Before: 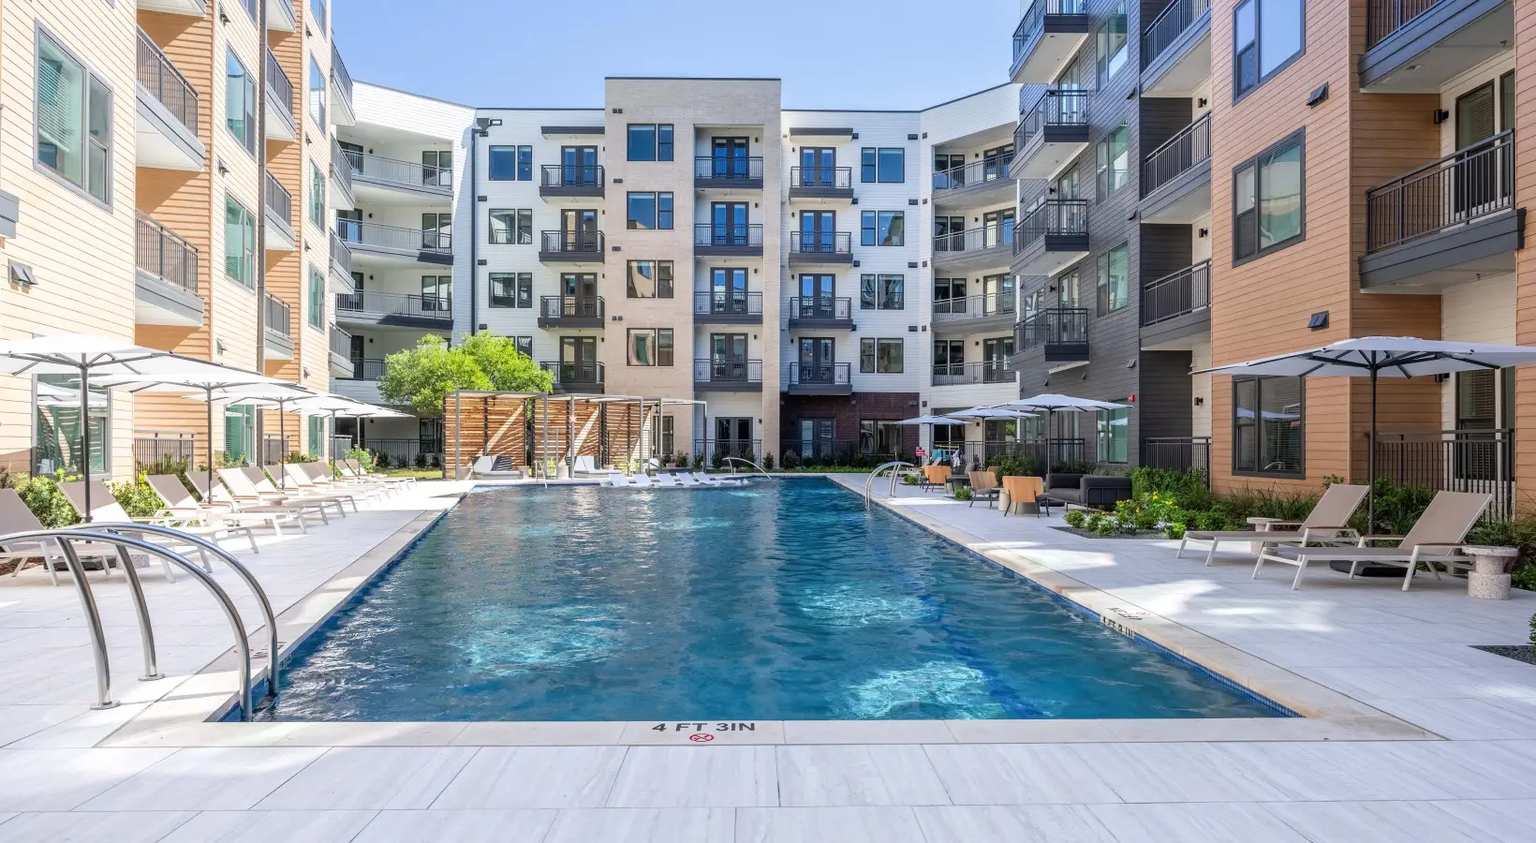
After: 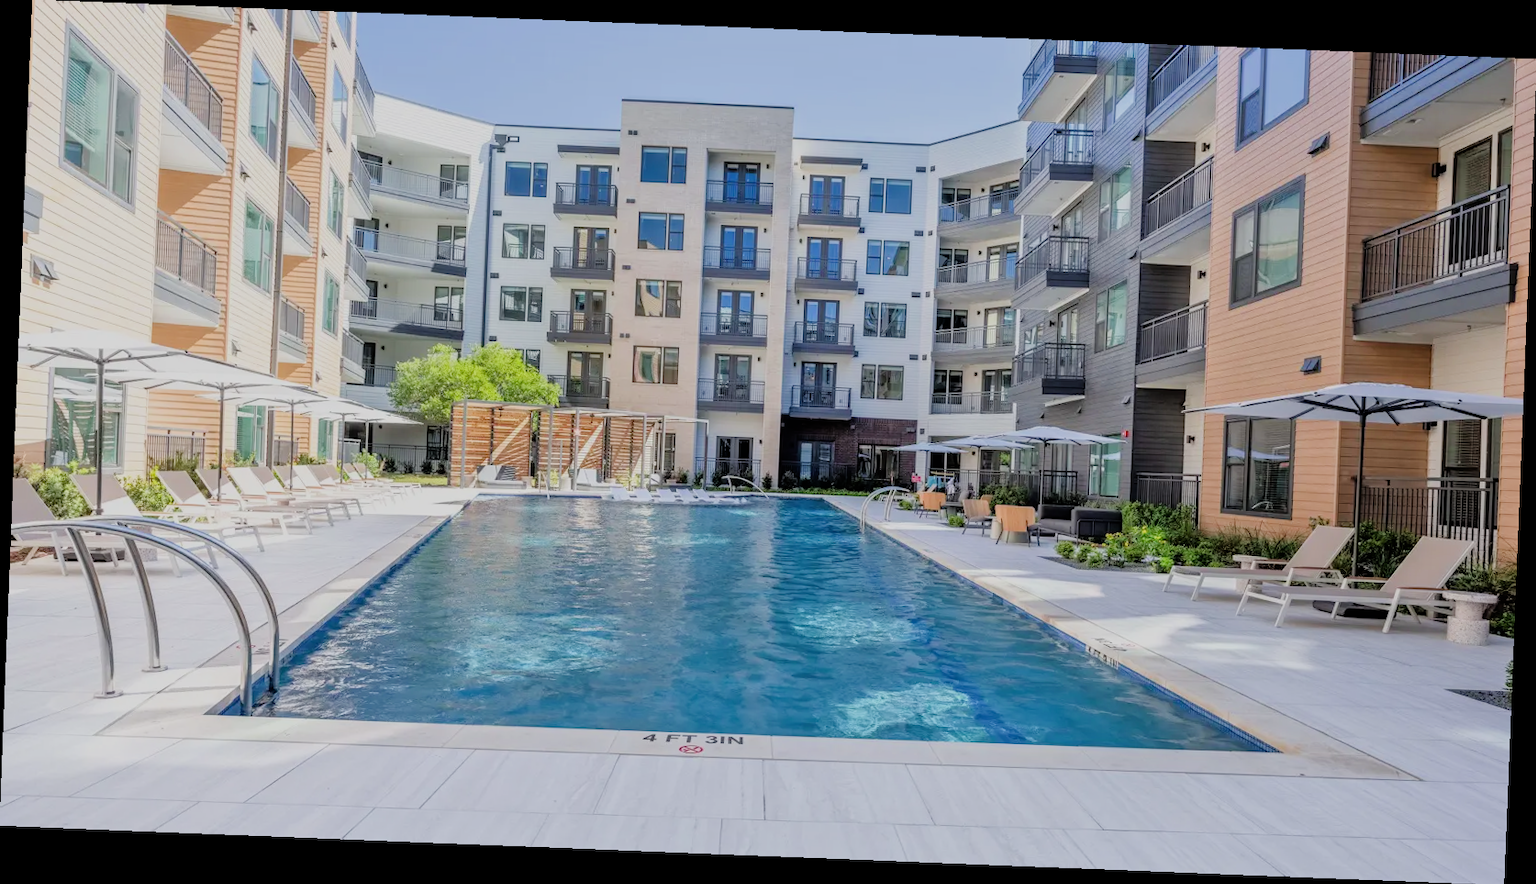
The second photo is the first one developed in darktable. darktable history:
tone equalizer: -8 EV 0.001 EV, -7 EV -0.004 EV, -6 EV 0.009 EV, -5 EV 0.032 EV, -4 EV 0.276 EV, -3 EV 0.644 EV, -2 EV 0.584 EV, -1 EV 0.187 EV, +0 EV 0.024 EV
rotate and perspective: rotation 2.27°, automatic cropping off
filmic rgb: black relative exposure -7.65 EV, white relative exposure 4.56 EV, hardness 3.61
